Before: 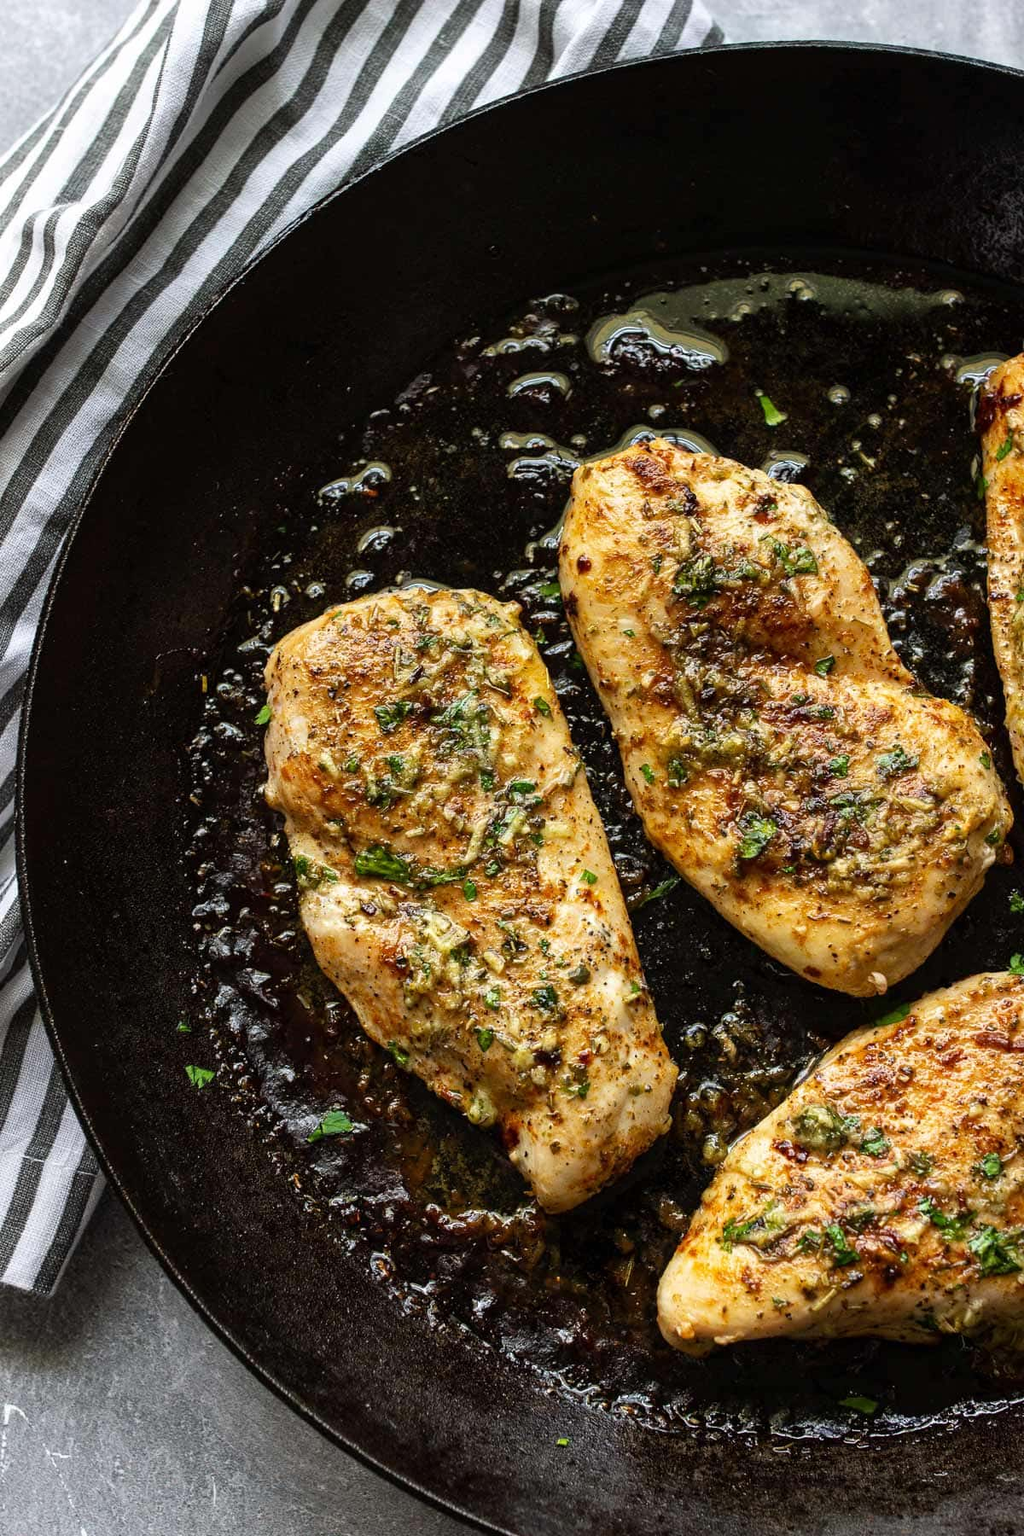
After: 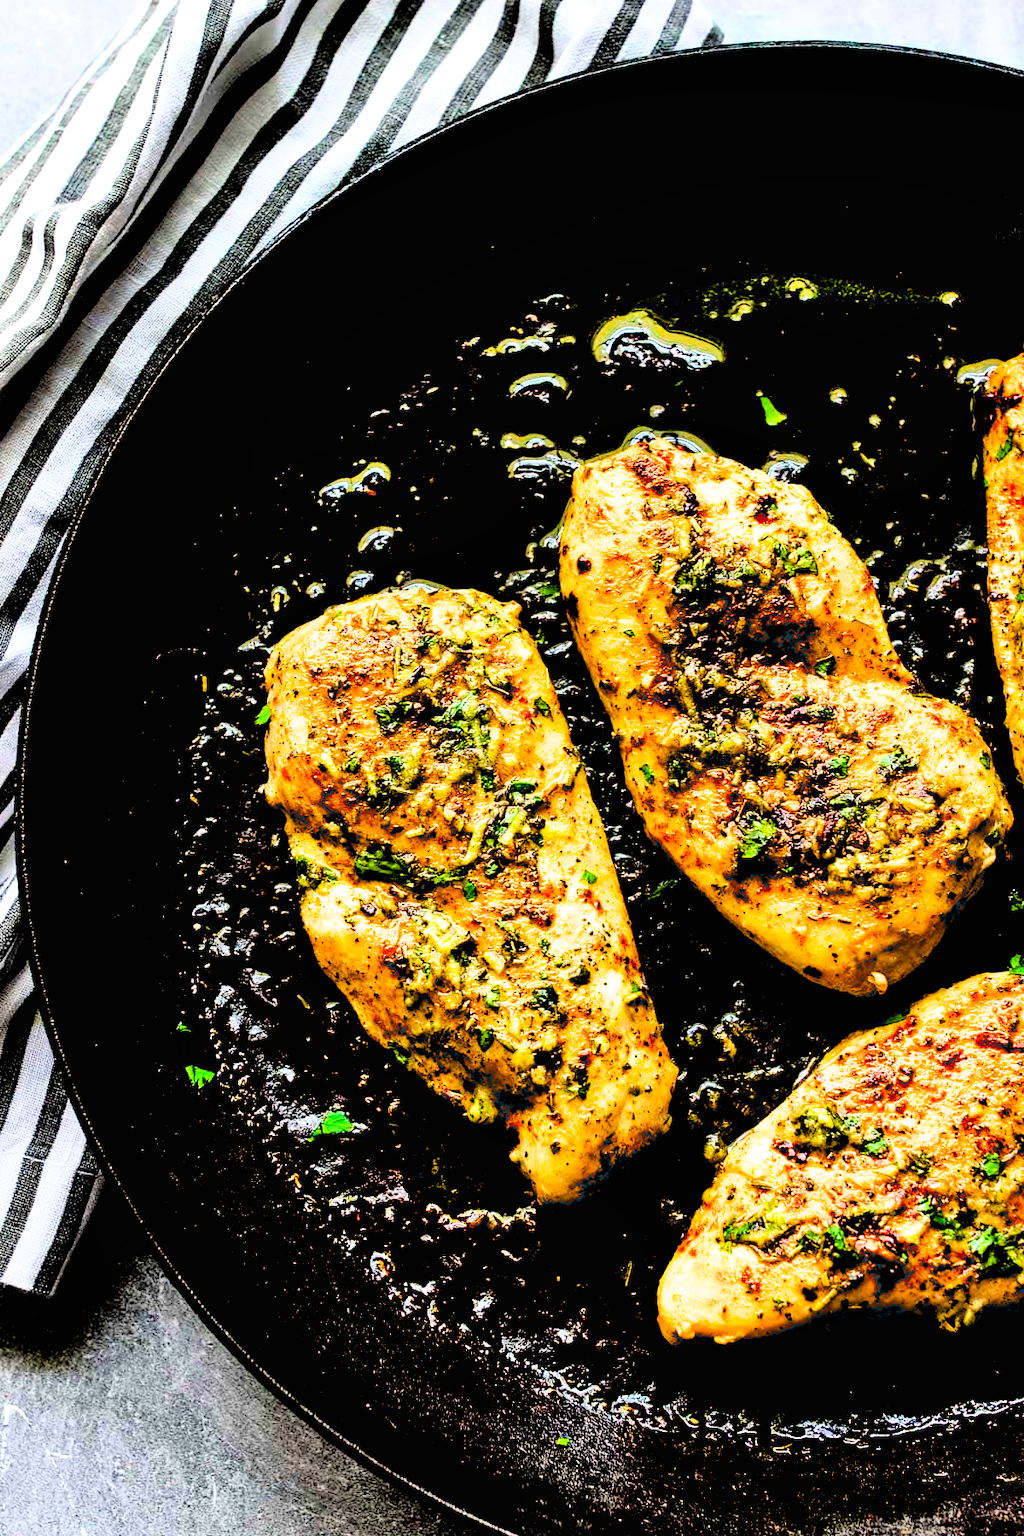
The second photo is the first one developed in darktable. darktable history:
shadows and highlights: soften with gaussian
exposure: black level correction 0.04, exposure 0.5 EV, compensate highlight preservation false
contrast brightness saturation: contrast 0.2, brightness 0.2, saturation 0.8
filmic rgb: black relative exposure -3.72 EV, white relative exposure 2.77 EV, dynamic range scaling -5.32%, hardness 3.03
